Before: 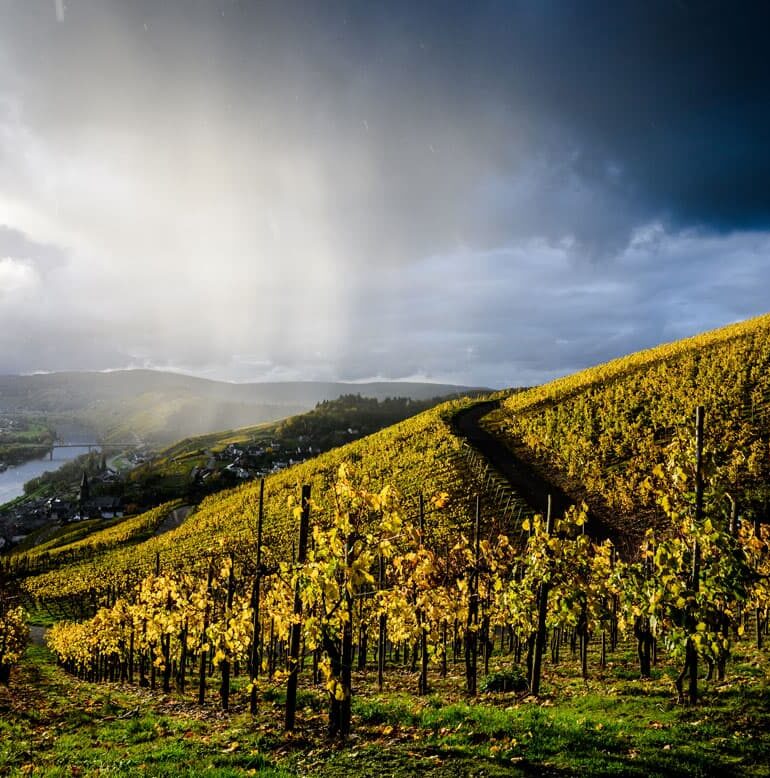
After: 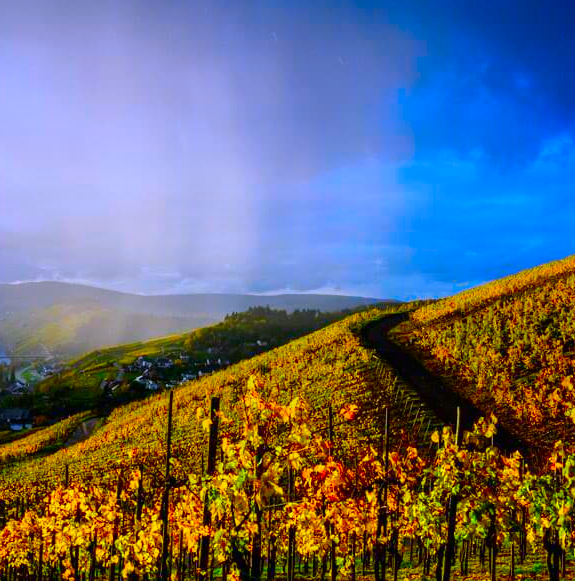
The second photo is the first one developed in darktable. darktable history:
crop and rotate: left 11.831%, top 11.346%, right 13.429%, bottom 13.899%
graduated density: hue 238.83°, saturation 50%
color correction: saturation 3
